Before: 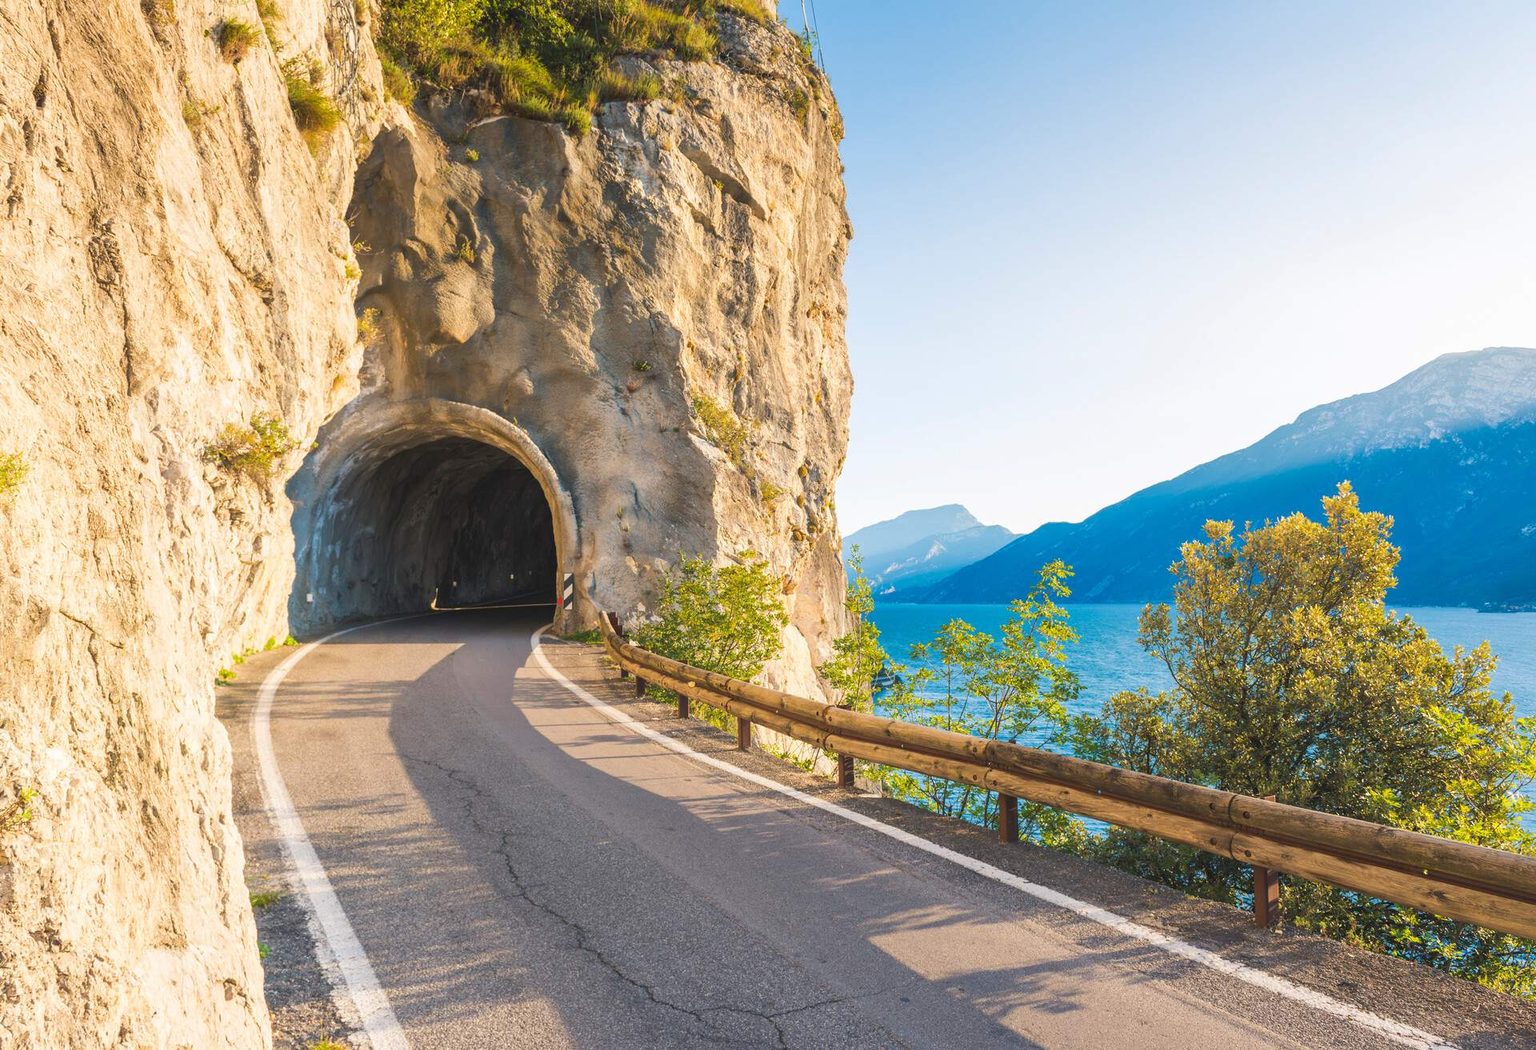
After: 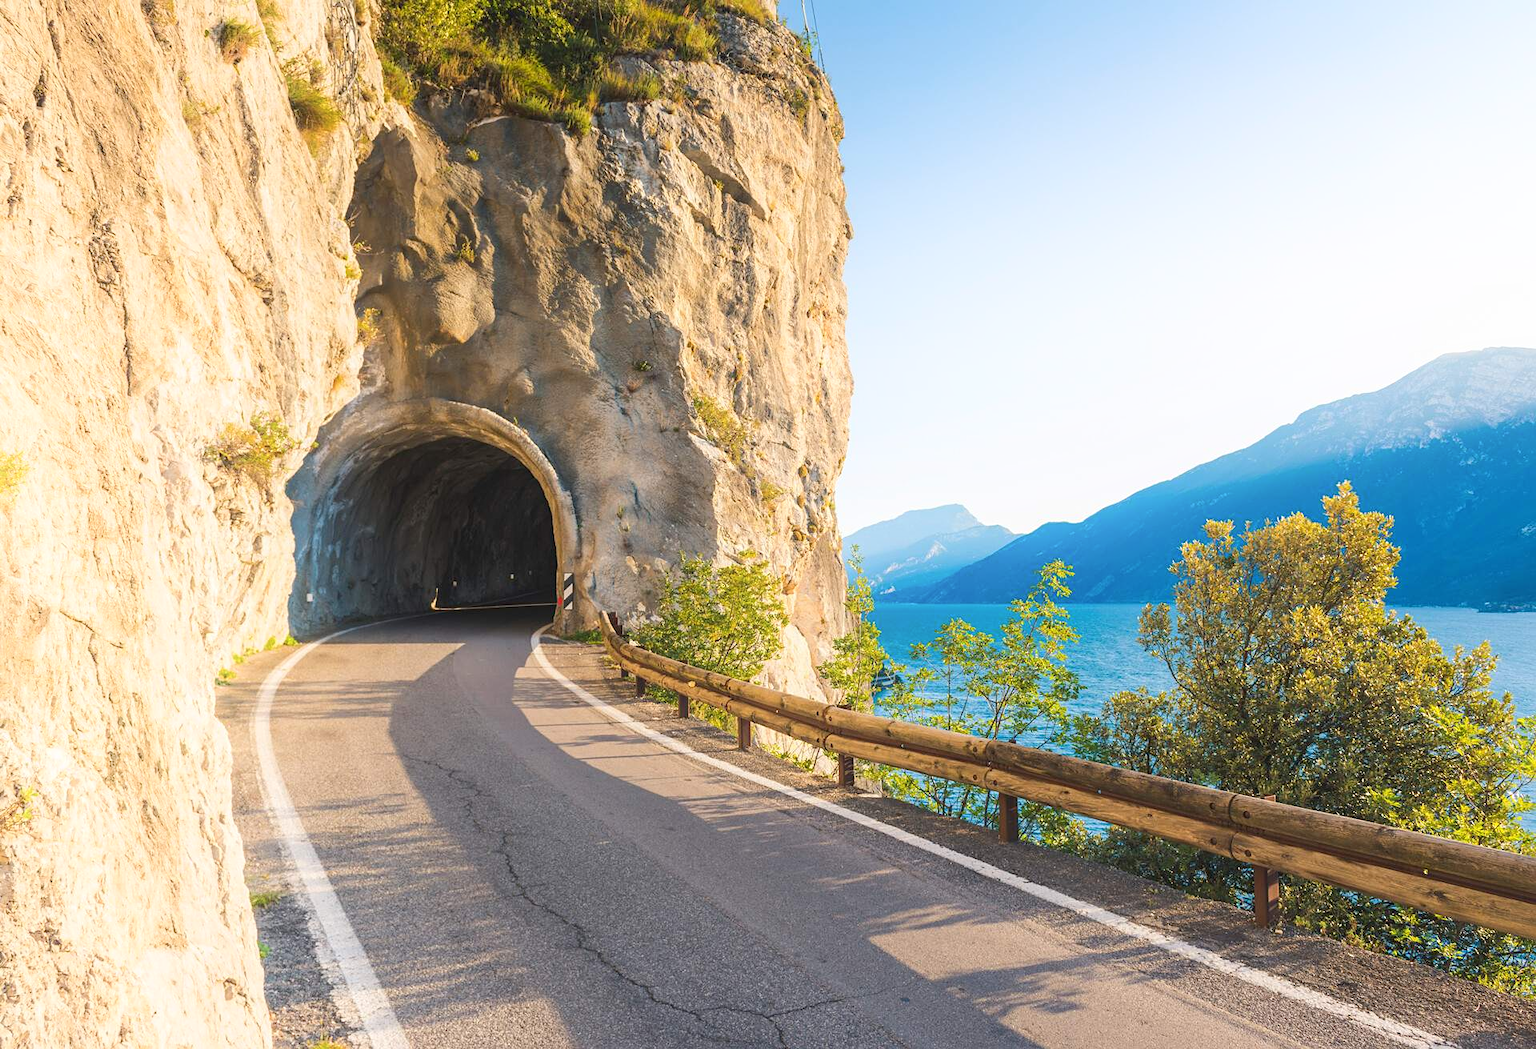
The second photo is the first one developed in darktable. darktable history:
shadows and highlights: shadows -25.05, highlights 51.15, soften with gaussian
sharpen: amount 0.2
